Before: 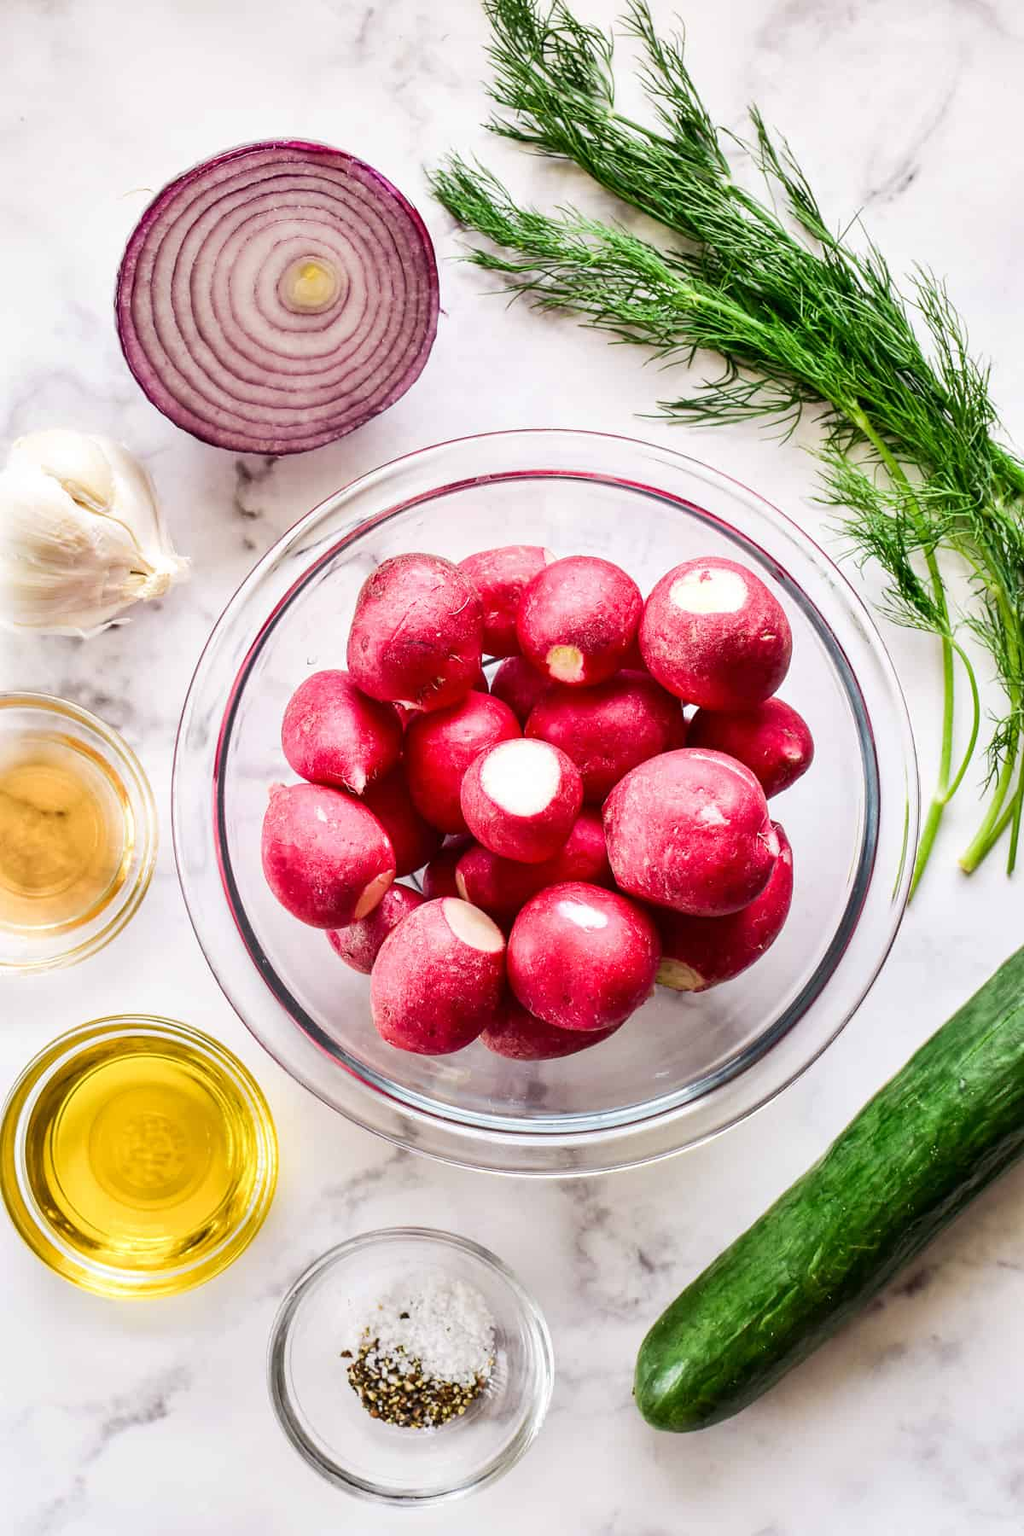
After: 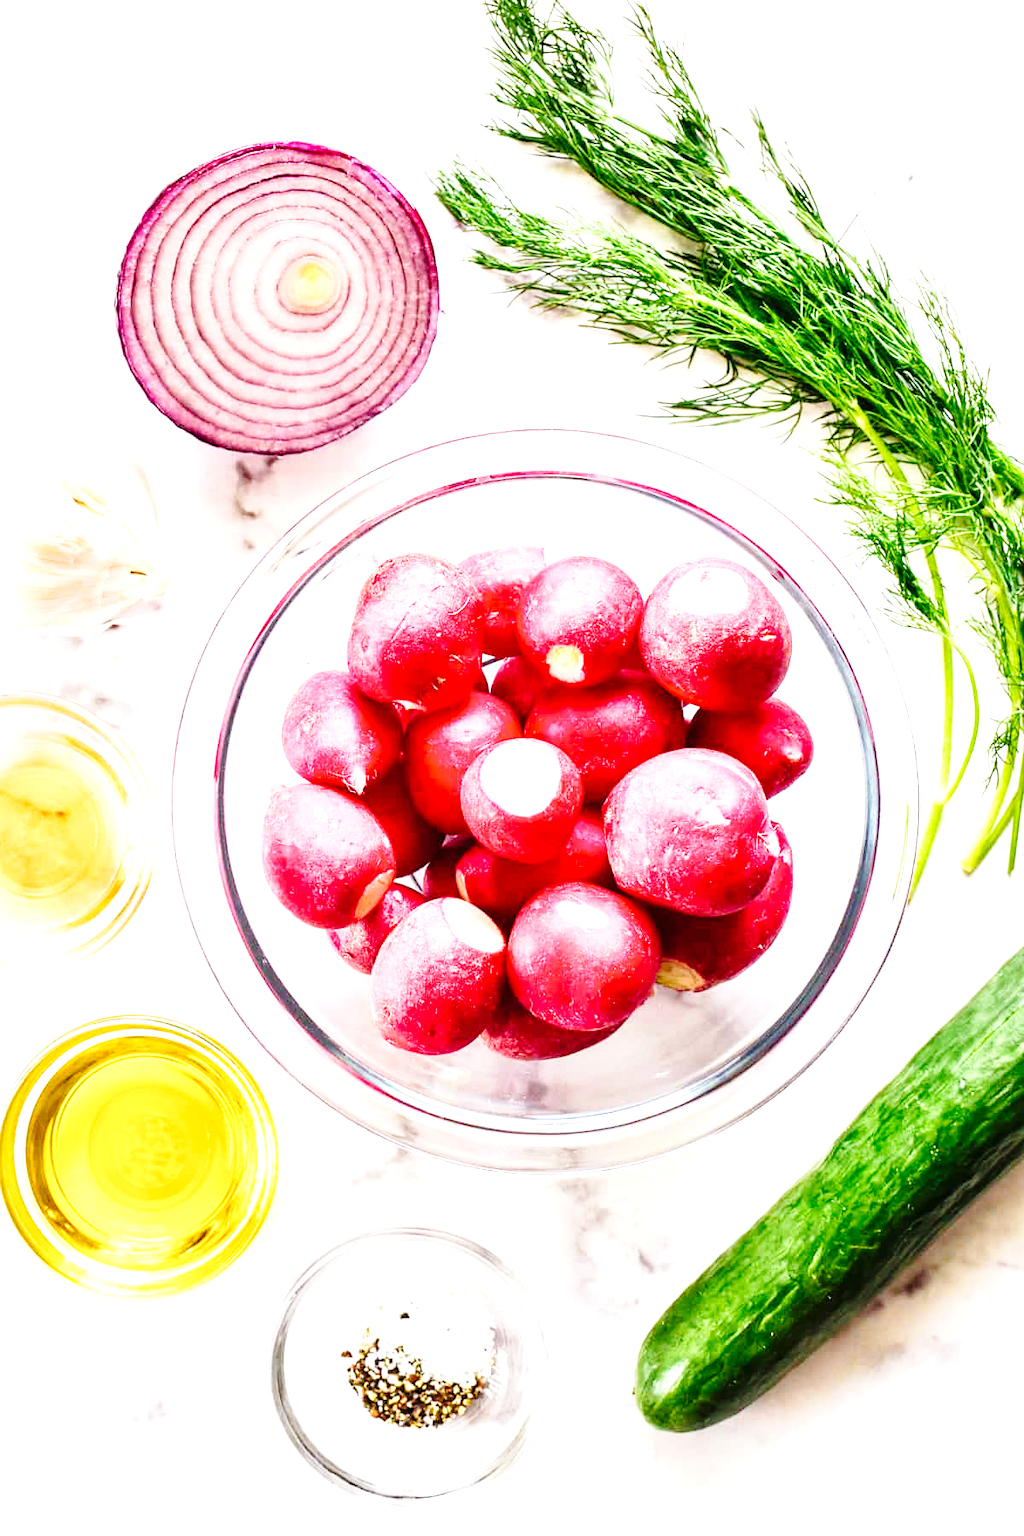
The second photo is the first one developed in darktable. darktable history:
color balance rgb: perceptual saturation grading › global saturation 0.421%, global vibrance 15.132%
exposure: black level correction 0, exposure 1 EV, compensate highlight preservation false
base curve: curves: ch0 [(0, 0) (0.036, 0.025) (0.121, 0.166) (0.206, 0.329) (0.605, 0.79) (1, 1)], preserve colors none
